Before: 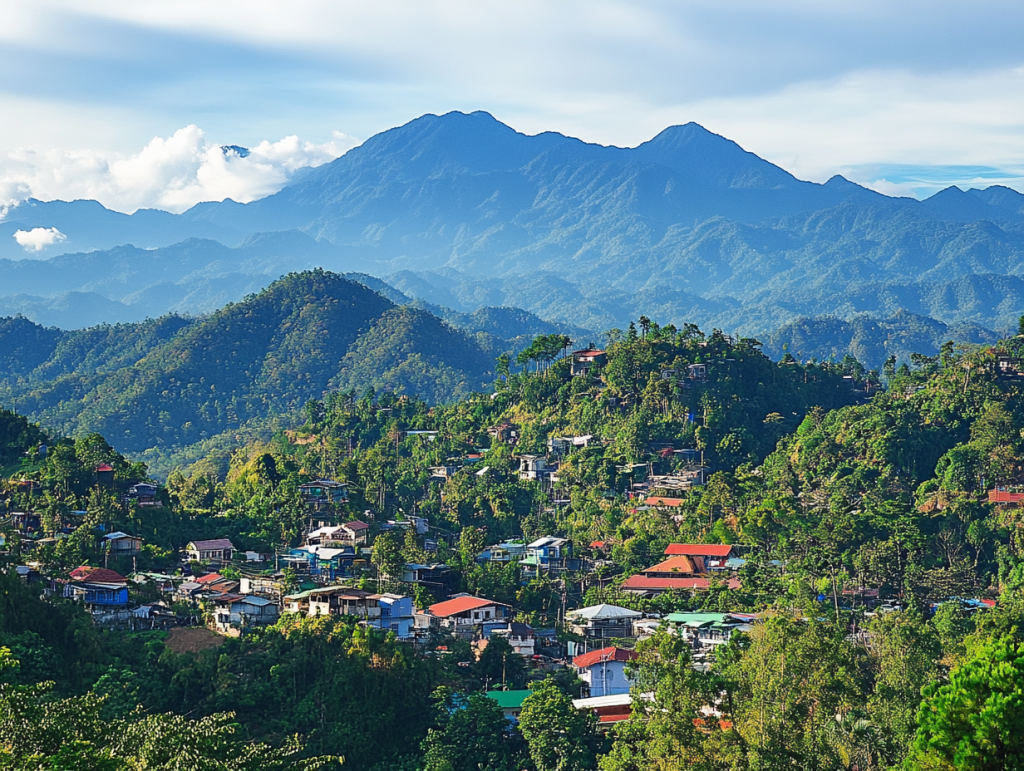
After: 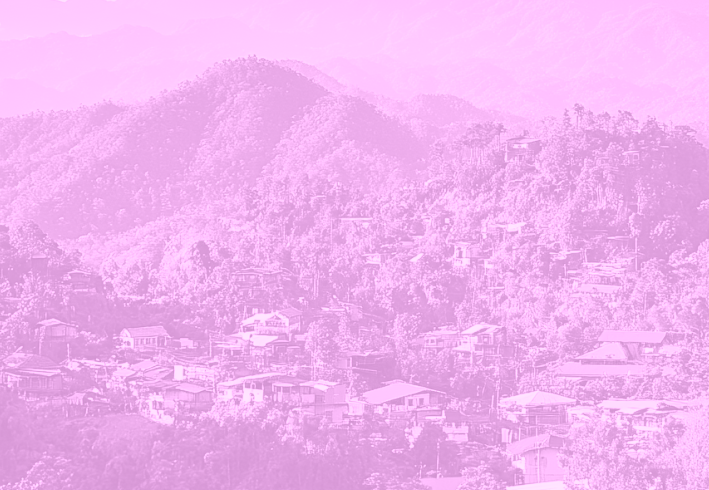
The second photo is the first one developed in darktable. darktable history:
crop: left 6.488%, top 27.668%, right 24.183%, bottom 8.656%
color correction: highlights a* -0.482, highlights b* 0.161, shadows a* 4.66, shadows b* 20.72
colorize: hue 331.2°, saturation 75%, source mix 30.28%, lightness 70.52%, version 1
color balance rgb: linear chroma grading › global chroma 15%, perceptual saturation grading › global saturation 30%
